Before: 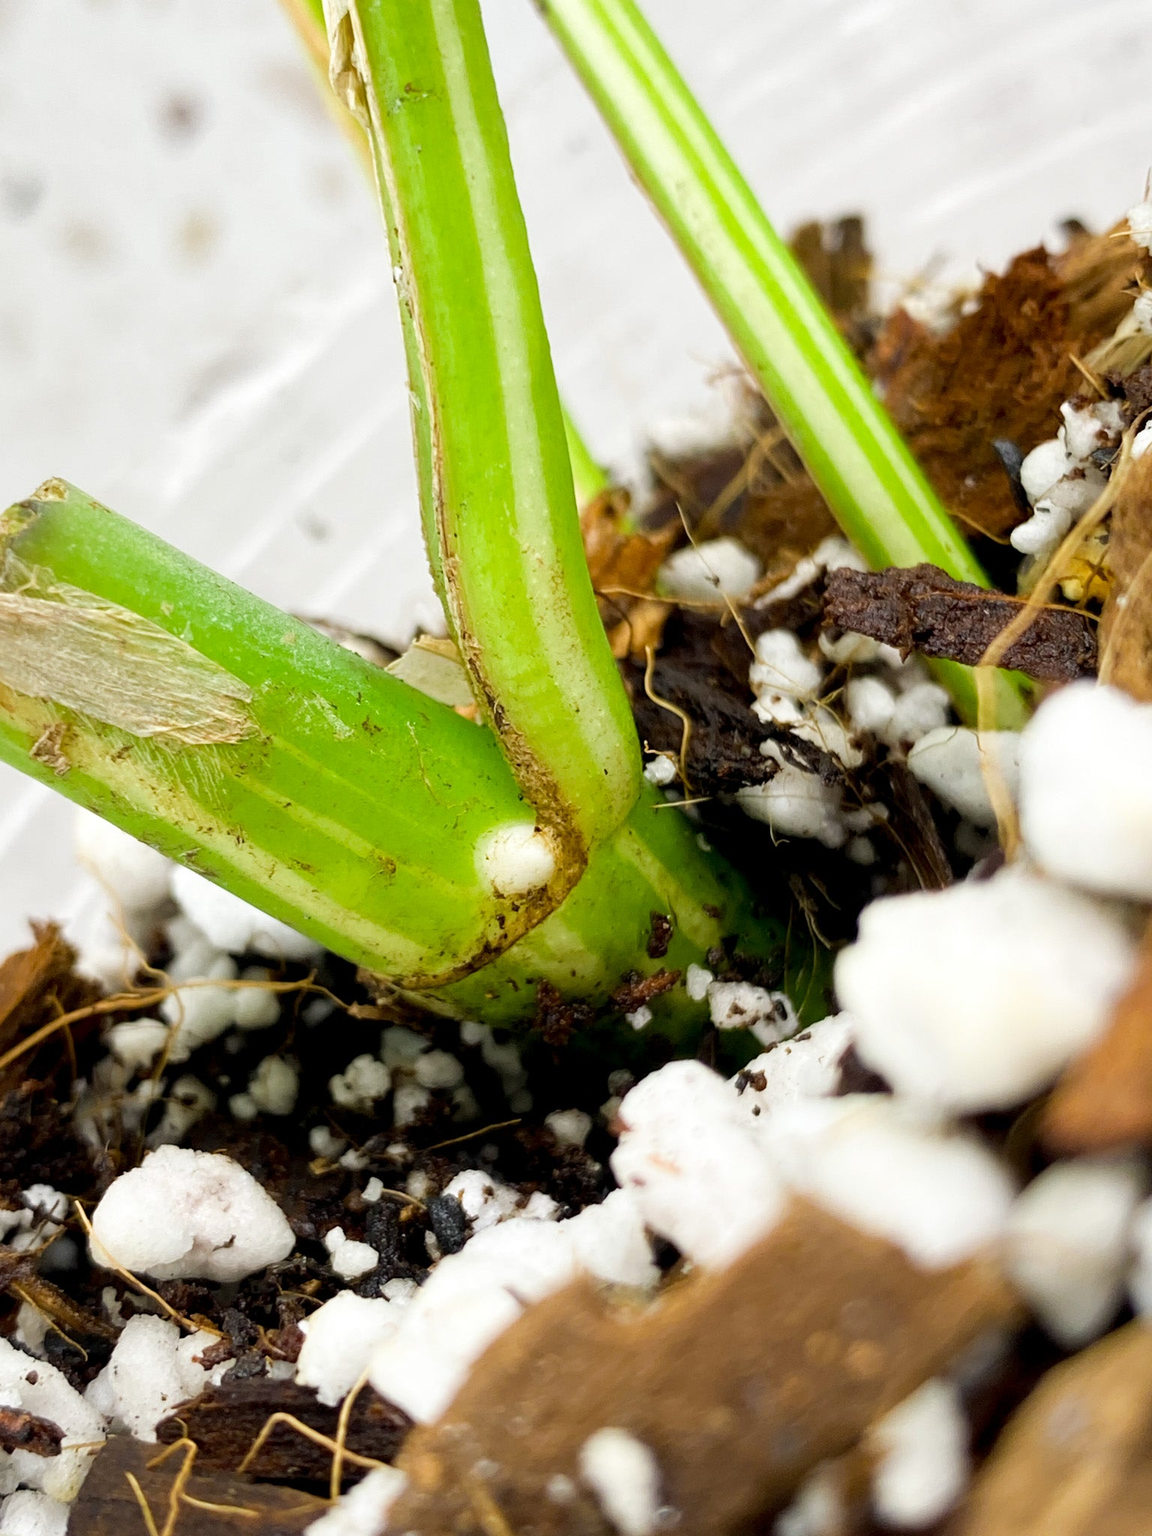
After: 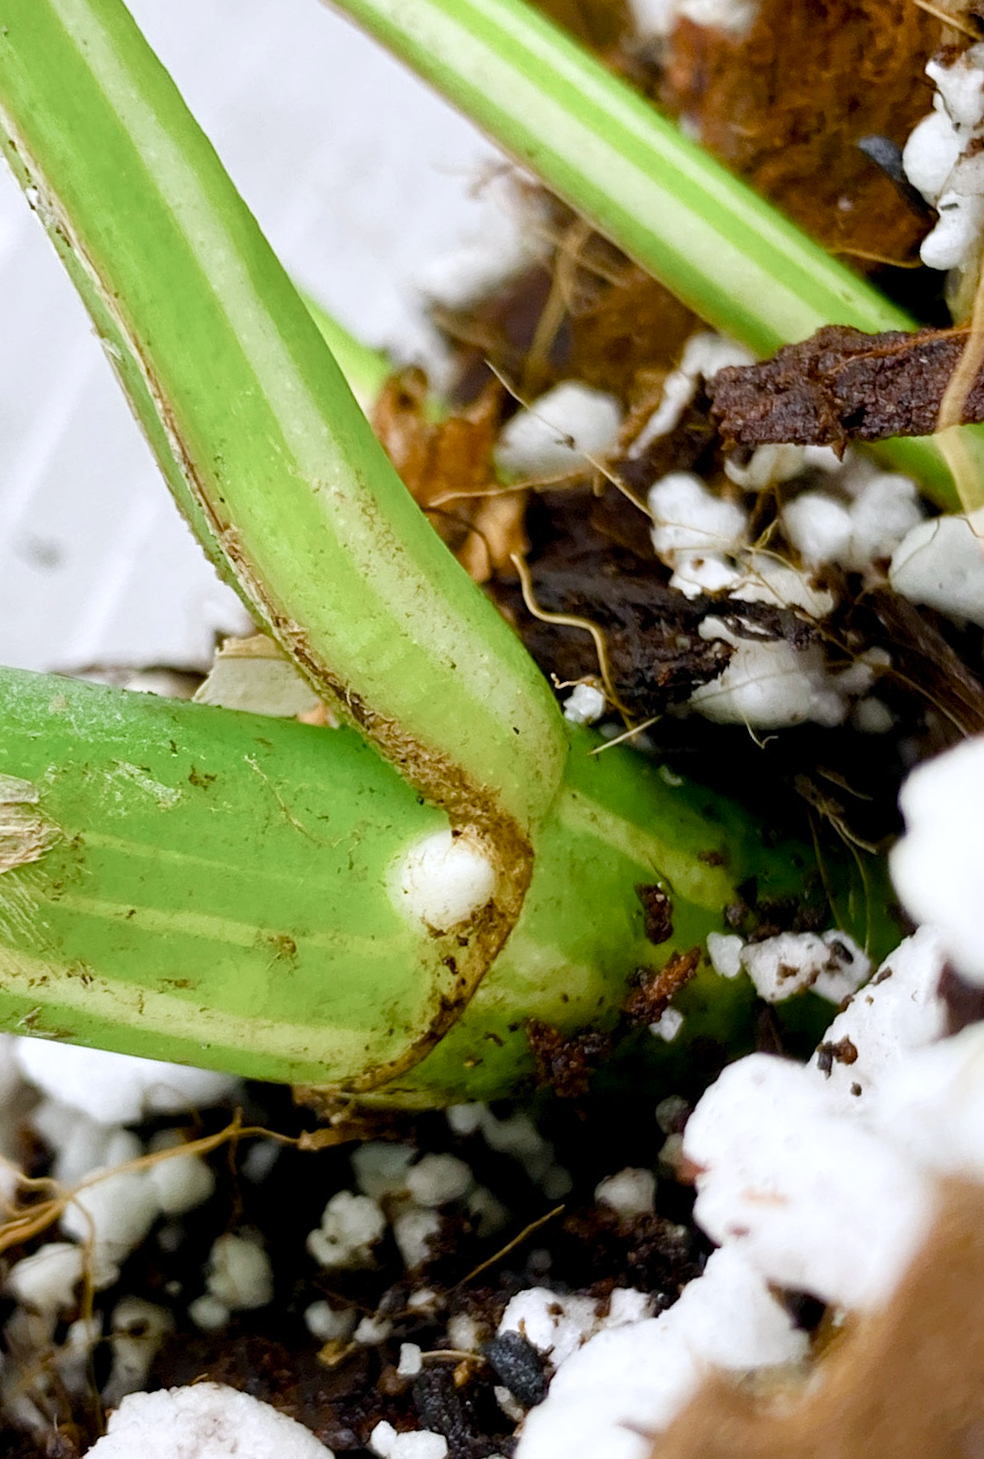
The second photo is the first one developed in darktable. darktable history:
crop and rotate: angle 19.48°, left 6.993%, right 4.072%, bottom 1.11%
shadows and highlights: shadows 32.33, highlights -32.44, soften with gaussian
color balance rgb: perceptual saturation grading › global saturation 20%, perceptual saturation grading › highlights -49.5%, perceptual saturation grading › shadows 25.661%
color calibration: illuminant as shot in camera, x 0.358, y 0.373, temperature 4628.91 K
